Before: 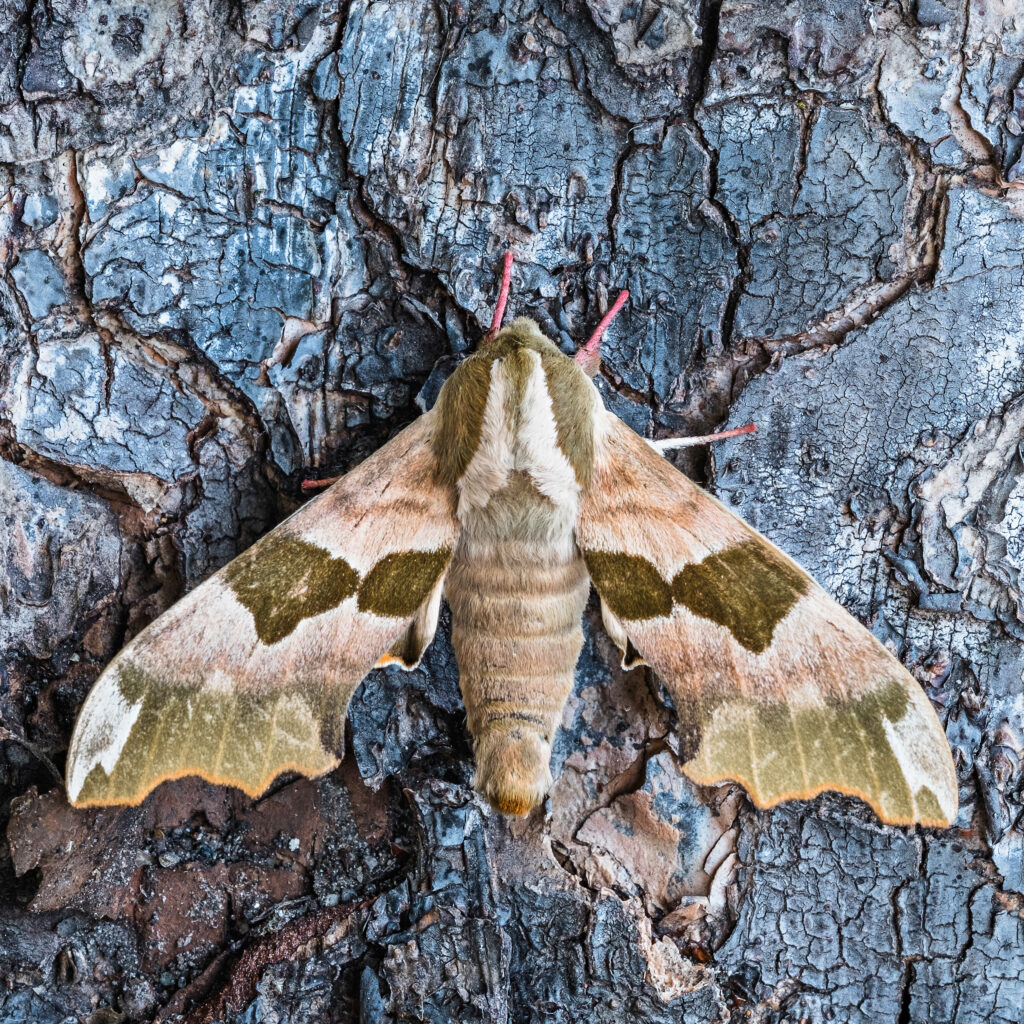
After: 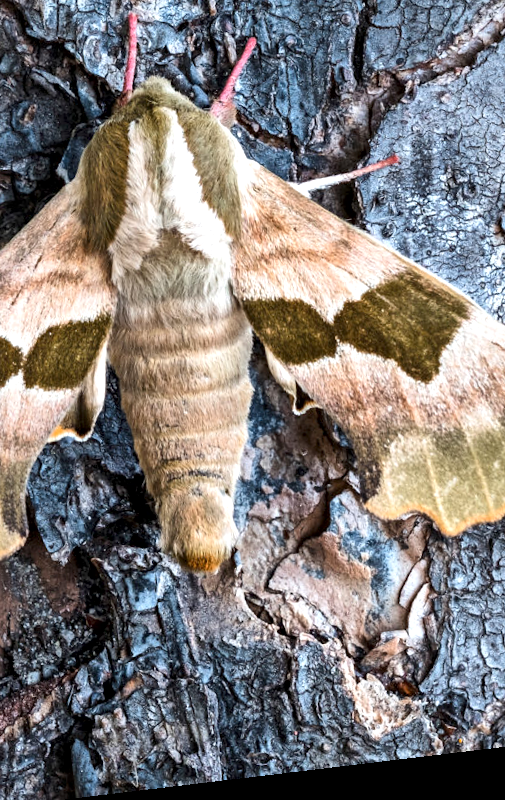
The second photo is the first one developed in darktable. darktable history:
rotate and perspective: rotation -6.83°, automatic cropping off
exposure: exposure 0.258 EV, compensate highlight preservation false
local contrast: mode bilateral grid, contrast 25, coarseness 60, detail 151%, midtone range 0.2
crop: left 35.432%, top 26.233%, right 20.145%, bottom 3.432%
